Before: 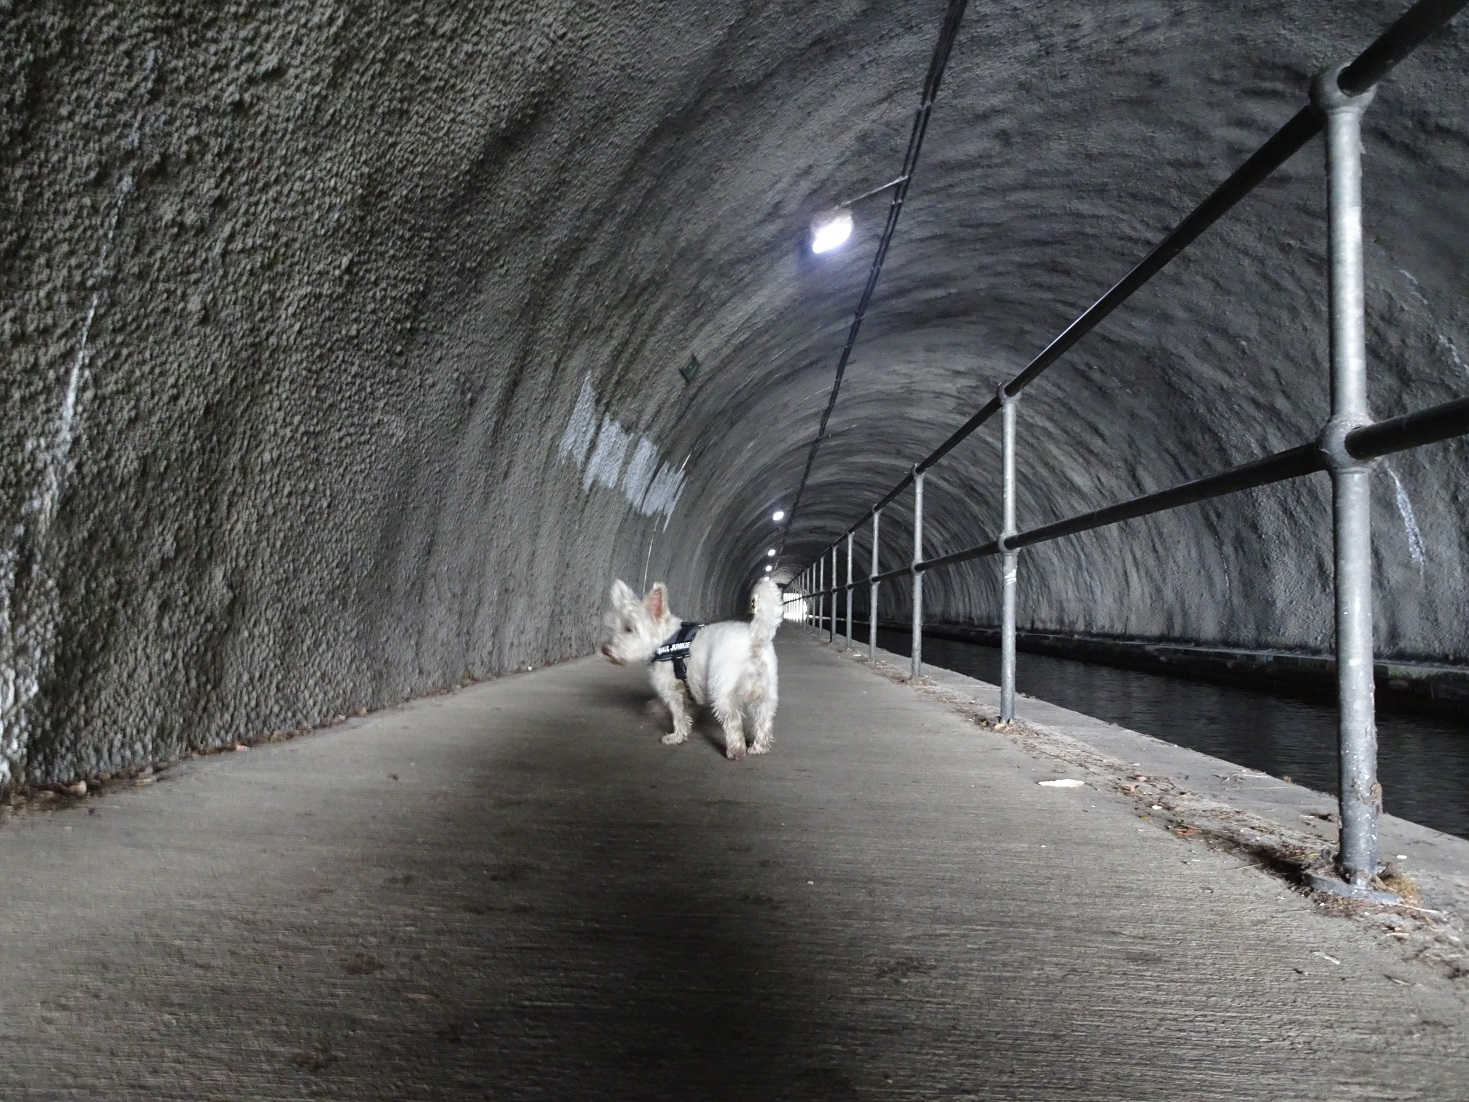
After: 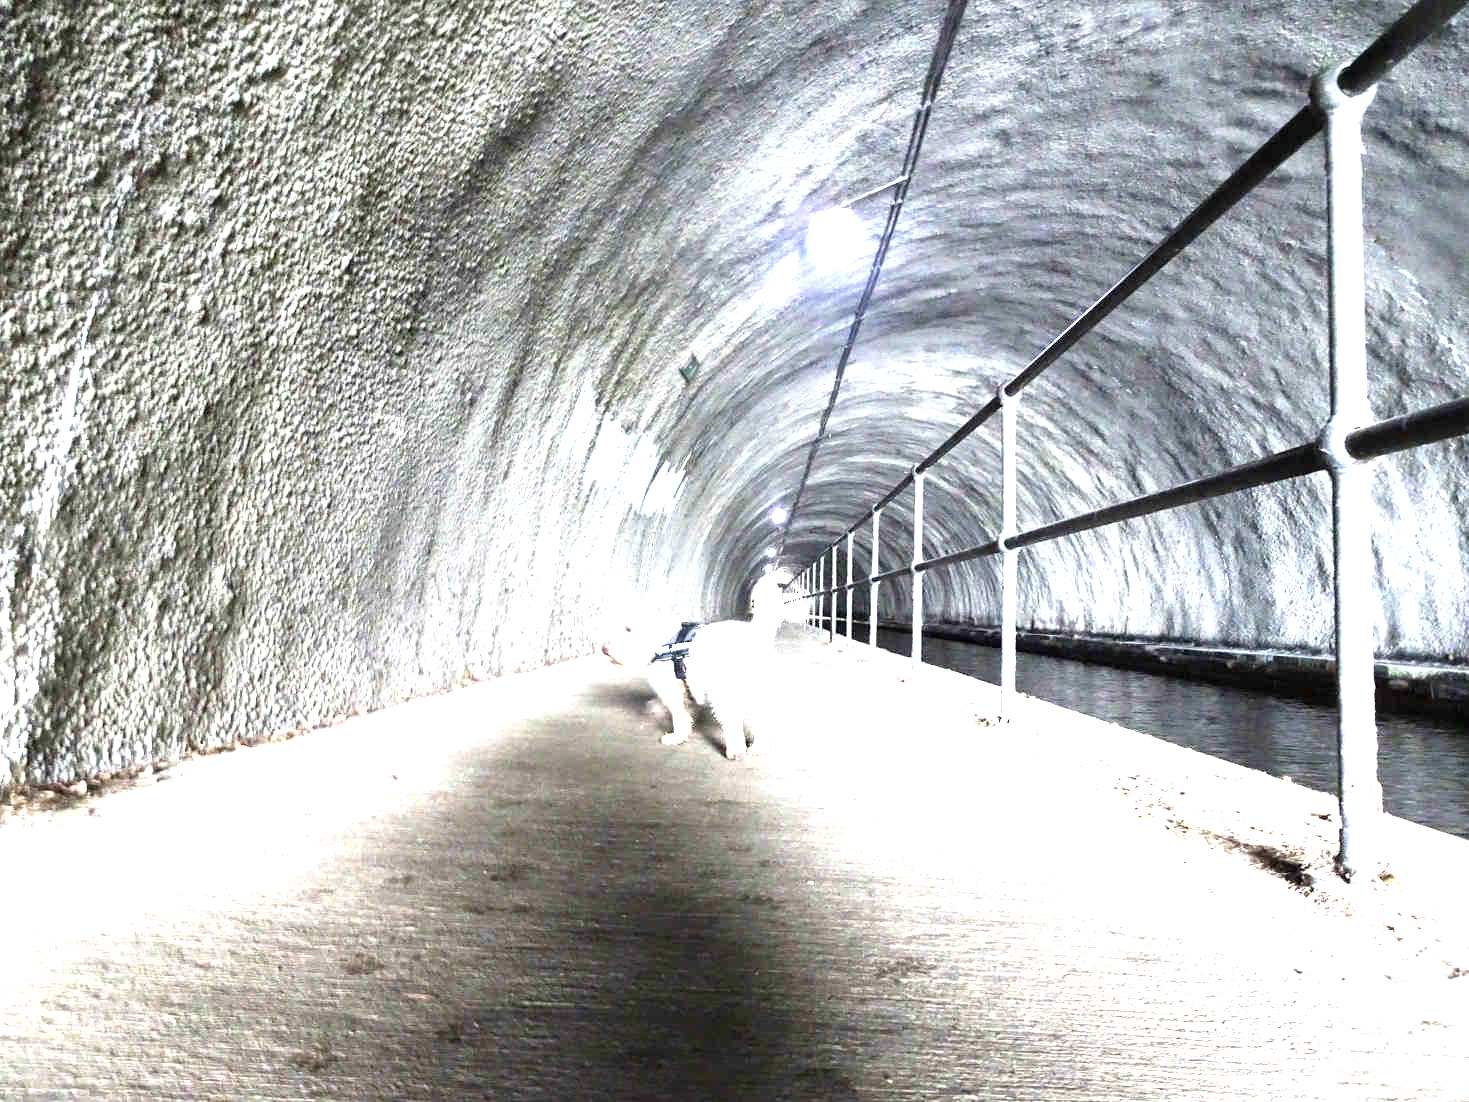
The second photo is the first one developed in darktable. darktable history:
tone equalizer: -8 EV -0.745 EV, -7 EV -0.738 EV, -6 EV -0.634 EV, -5 EV -0.364 EV, -3 EV 0.392 EV, -2 EV 0.6 EV, -1 EV 0.68 EV, +0 EV 0.765 EV
exposure: black level correction 0.002, exposure 1.992 EV, compensate highlight preservation false
